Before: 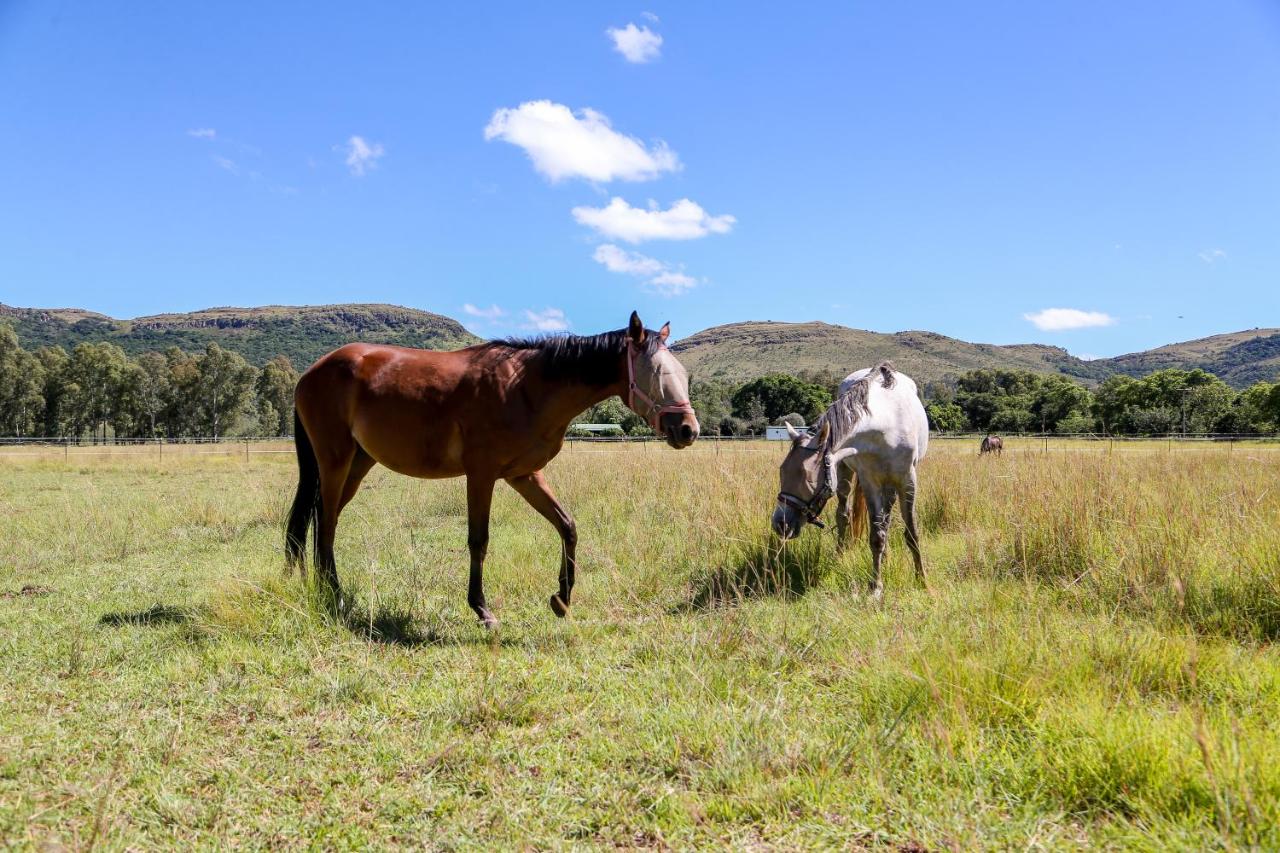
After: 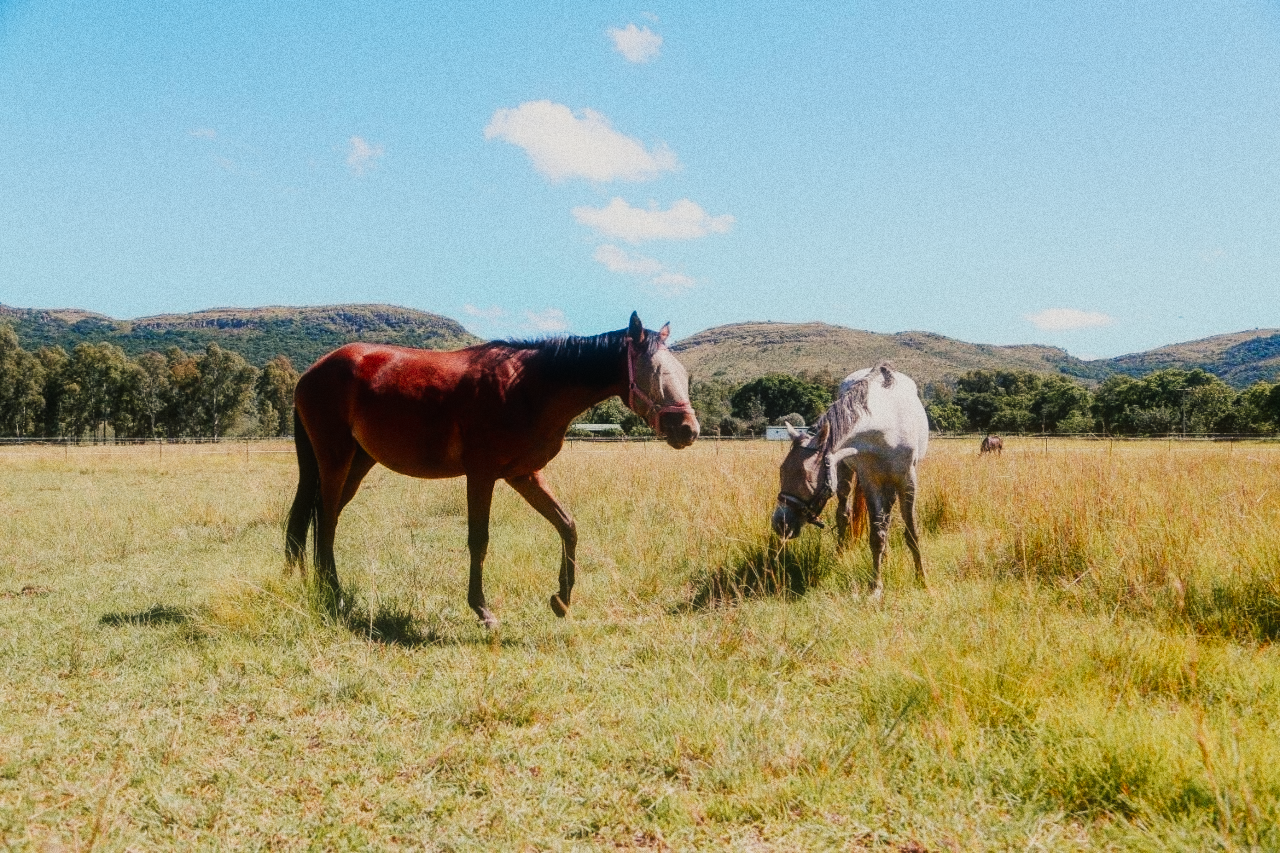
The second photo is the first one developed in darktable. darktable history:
contrast equalizer "negative clarity": octaves 7, y [[0.6 ×6], [0.55 ×6], [0 ×6], [0 ×6], [0 ×6]], mix -0.3
color balance rgb "creative | pacific film": shadows lift › chroma 2%, shadows lift › hue 219.6°, power › hue 313.2°, highlights gain › chroma 3%, highlights gain › hue 75.6°, global offset › luminance 0.5%, perceptual saturation grading › global saturation 15.33%, perceptual saturation grading › highlights -19.33%, perceptual saturation grading › shadows 20%, global vibrance 20%
color equalizer "creative | pacific": saturation › orange 1.03, saturation › yellow 0.883, saturation › green 0.883, saturation › blue 1.08, saturation › magenta 1.05, hue › orange -4.88, hue › green 8.78, brightness › red 1.06, brightness › orange 1.08, brightness › yellow 0.916, brightness › green 0.916, brightness › cyan 1.04, brightness › blue 1.12, brightness › magenta 1.07 | blend: blend mode normal, opacity 100%; mask: uniform (no mask)
diffuse or sharpen "bloom 20%": radius span 32, 1st order speed 50%, 2nd order speed 50%, 3rd order speed 50%, 4th order speed 50% | blend: blend mode normal, opacity 20%; mask: uniform (no mask)
exposure "auto exposure": compensate highlight preservation false
rgb primaries "creative | pacific": red hue -0.042, red purity 1.1, green hue 0.047, green purity 1.12, blue hue -0.089, blue purity 0.937
sigmoid: contrast 1.7, skew -0.2, preserve hue 0%, red attenuation 0.1, red rotation 0.035, green attenuation 0.1, green rotation -0.017, blue attenuation 0.15, blue rotation -0.052, base primaries Rec2020
grain "silver grain": coarseness 0.09 ISO, strength 40%
